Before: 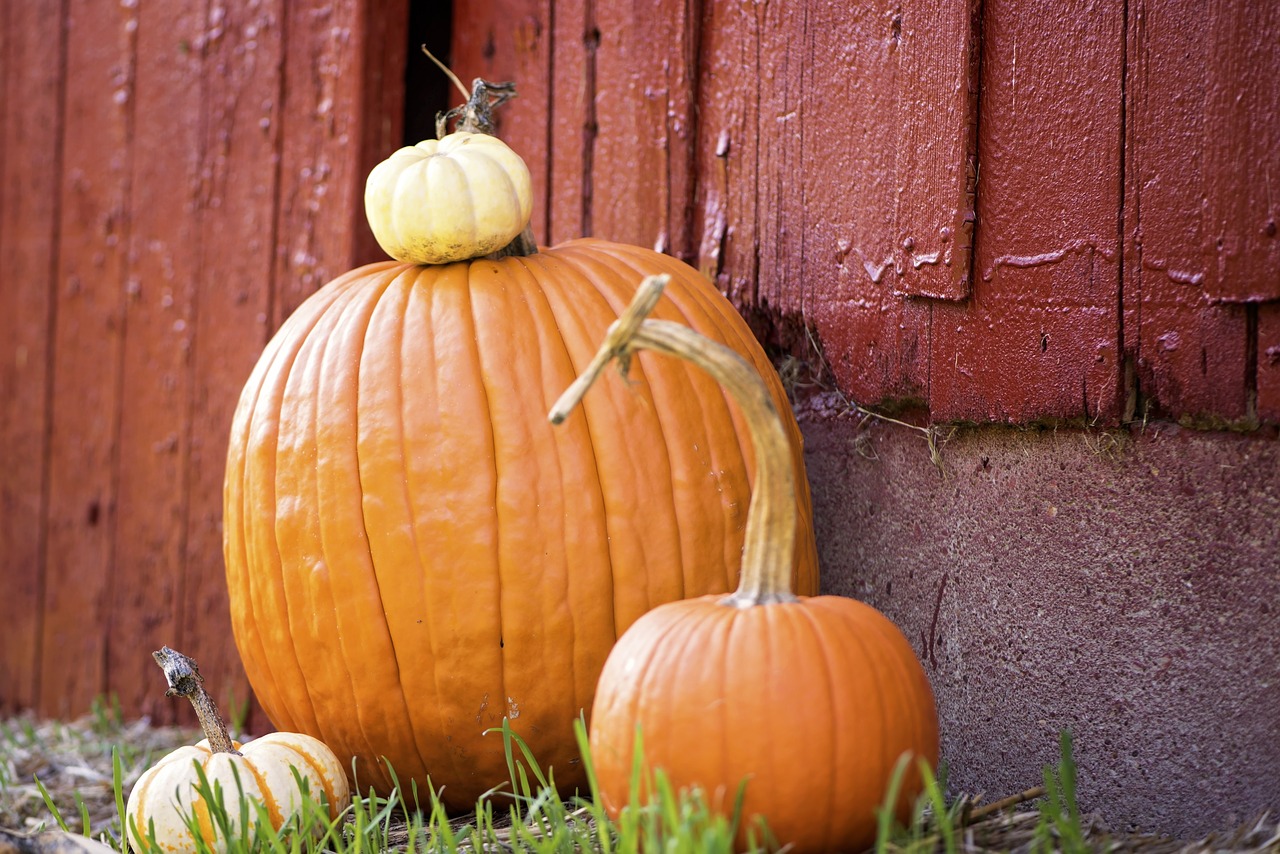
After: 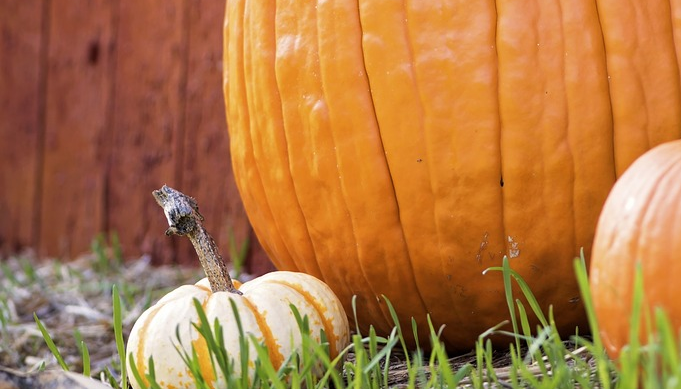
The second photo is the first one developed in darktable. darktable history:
crop and rotate: top 54.212%, right 46.793%, bottom 0.207%
